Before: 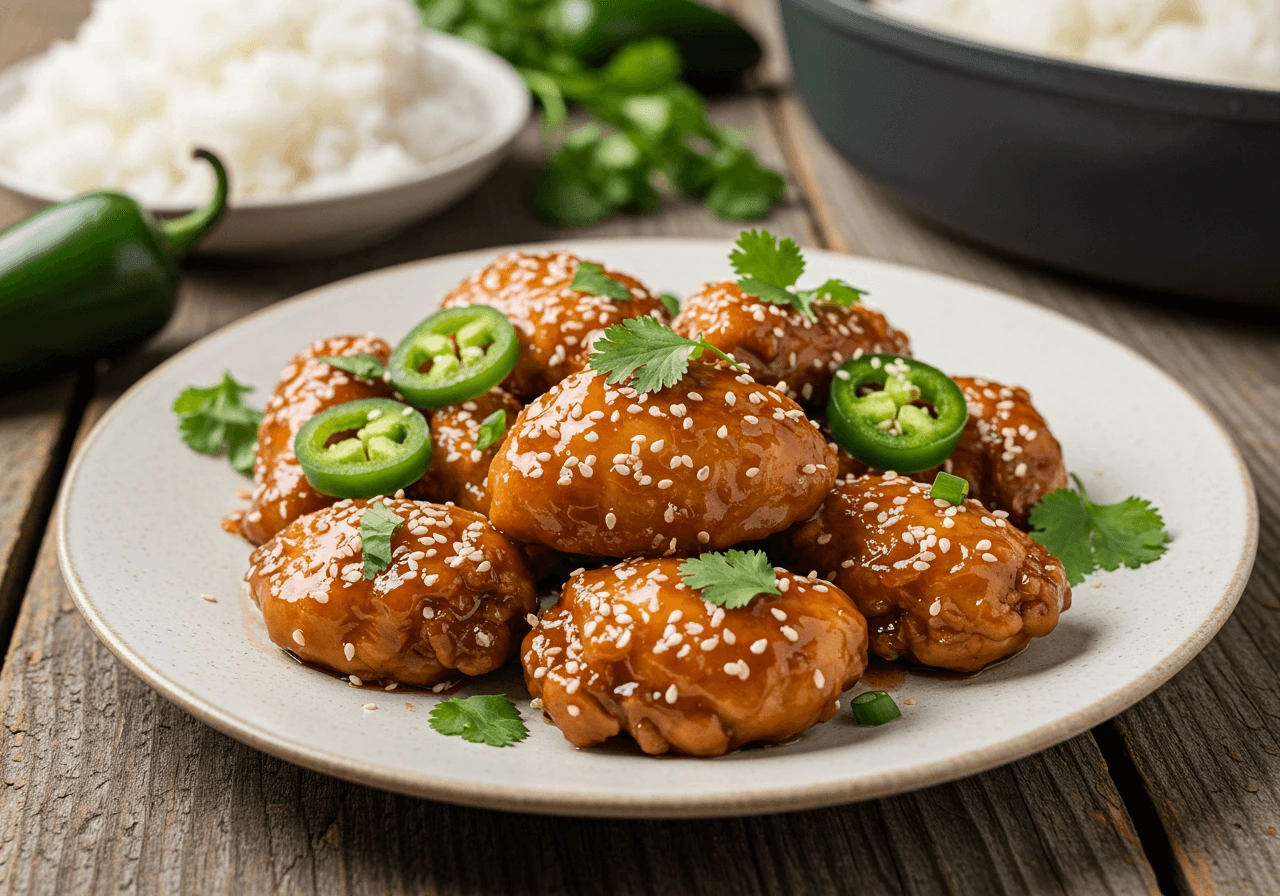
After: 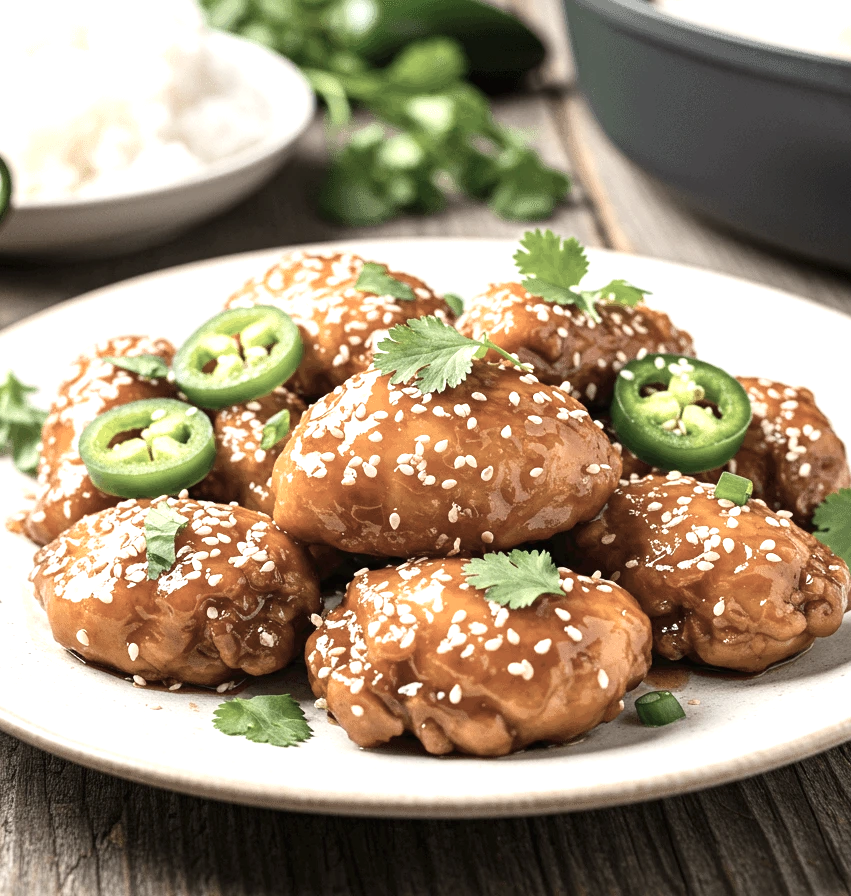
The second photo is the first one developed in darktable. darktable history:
exposure: black level correction 0, exposure 0.9 EV, compensate highlight preservation false
contrast brightness saturation: contrast 0.1, saturation -0.36
crop: left 16.899%, right 16.556%
